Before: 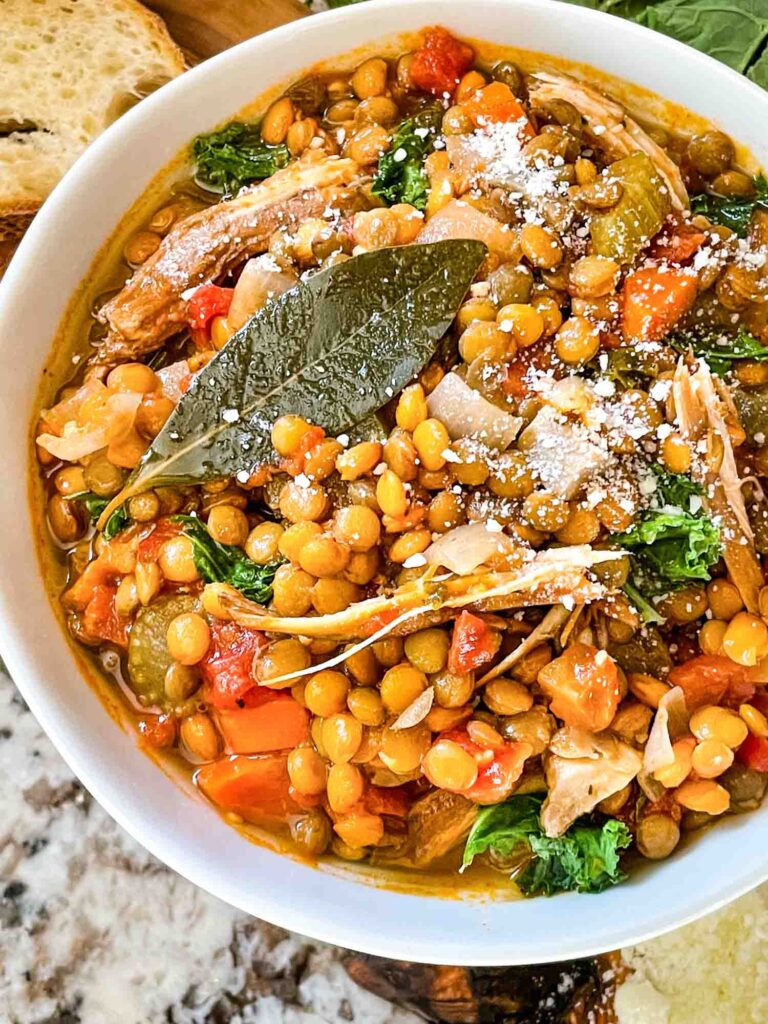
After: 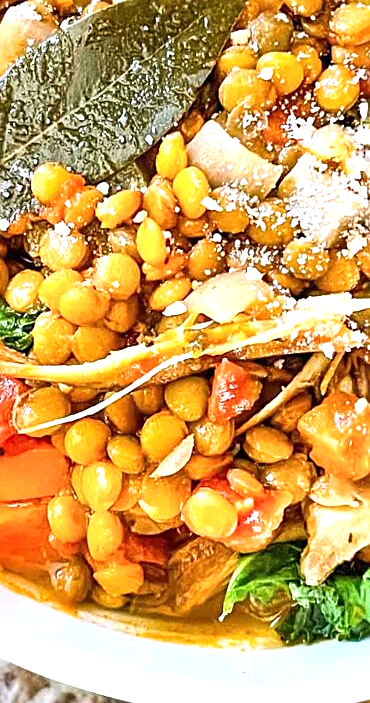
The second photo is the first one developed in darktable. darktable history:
exposure: exposure 0.6 EV, compensate highlight preservation false
crop: left 31.379%, top 24.658%, right 20.326%, bottom 6.628%
sharpen: on, module defaults
